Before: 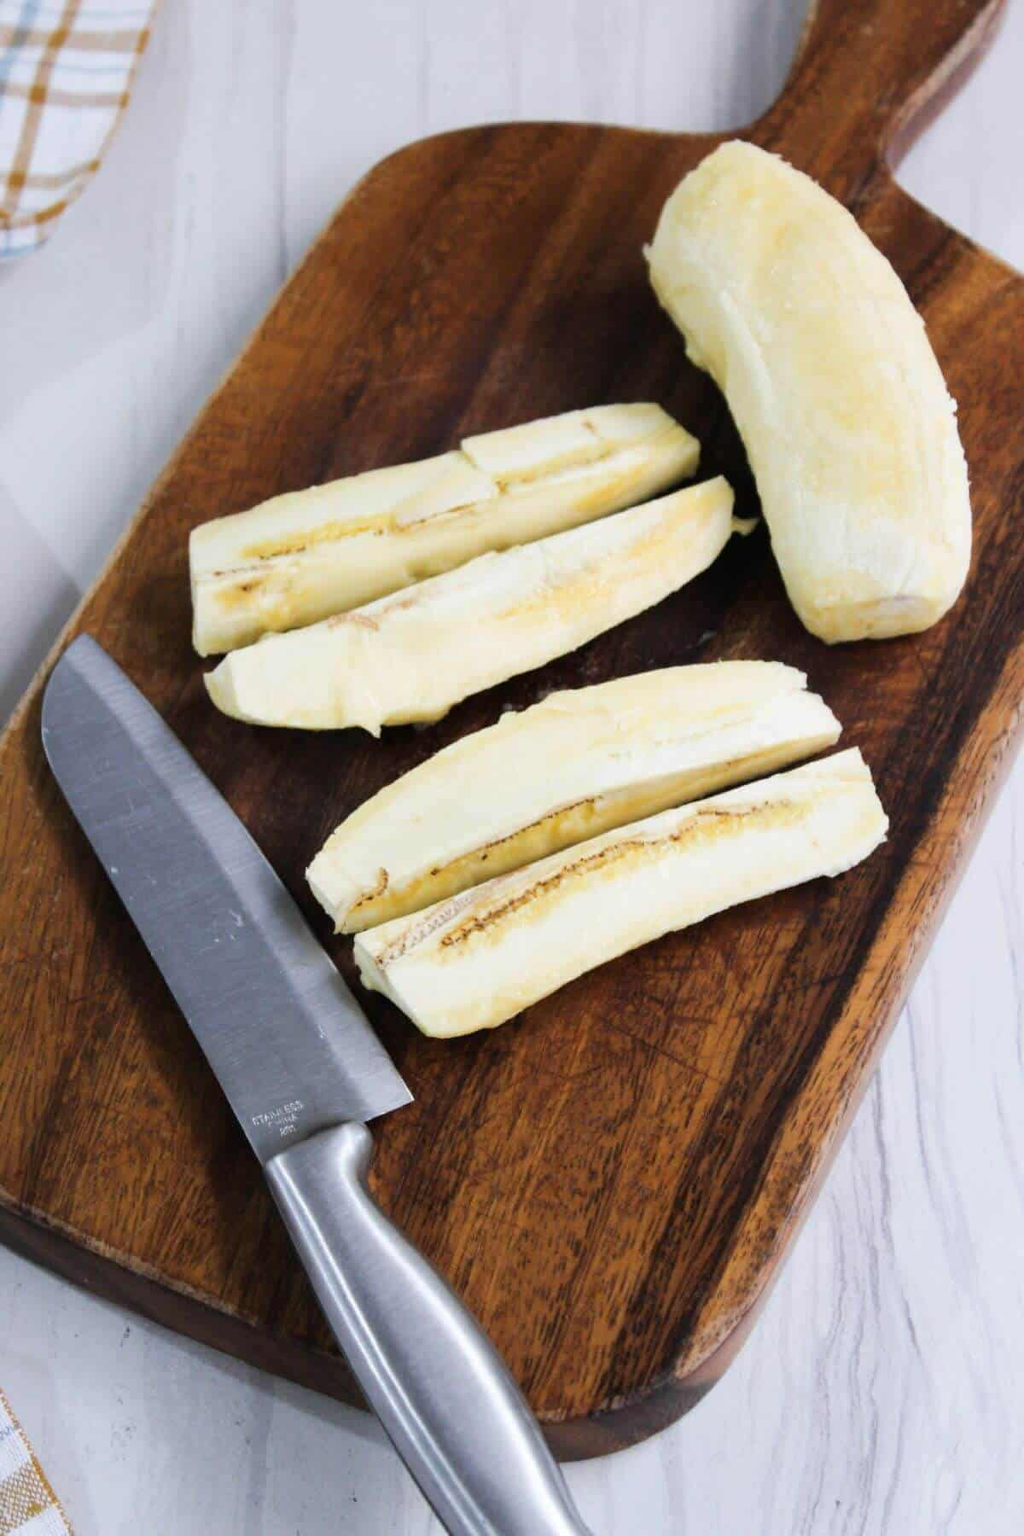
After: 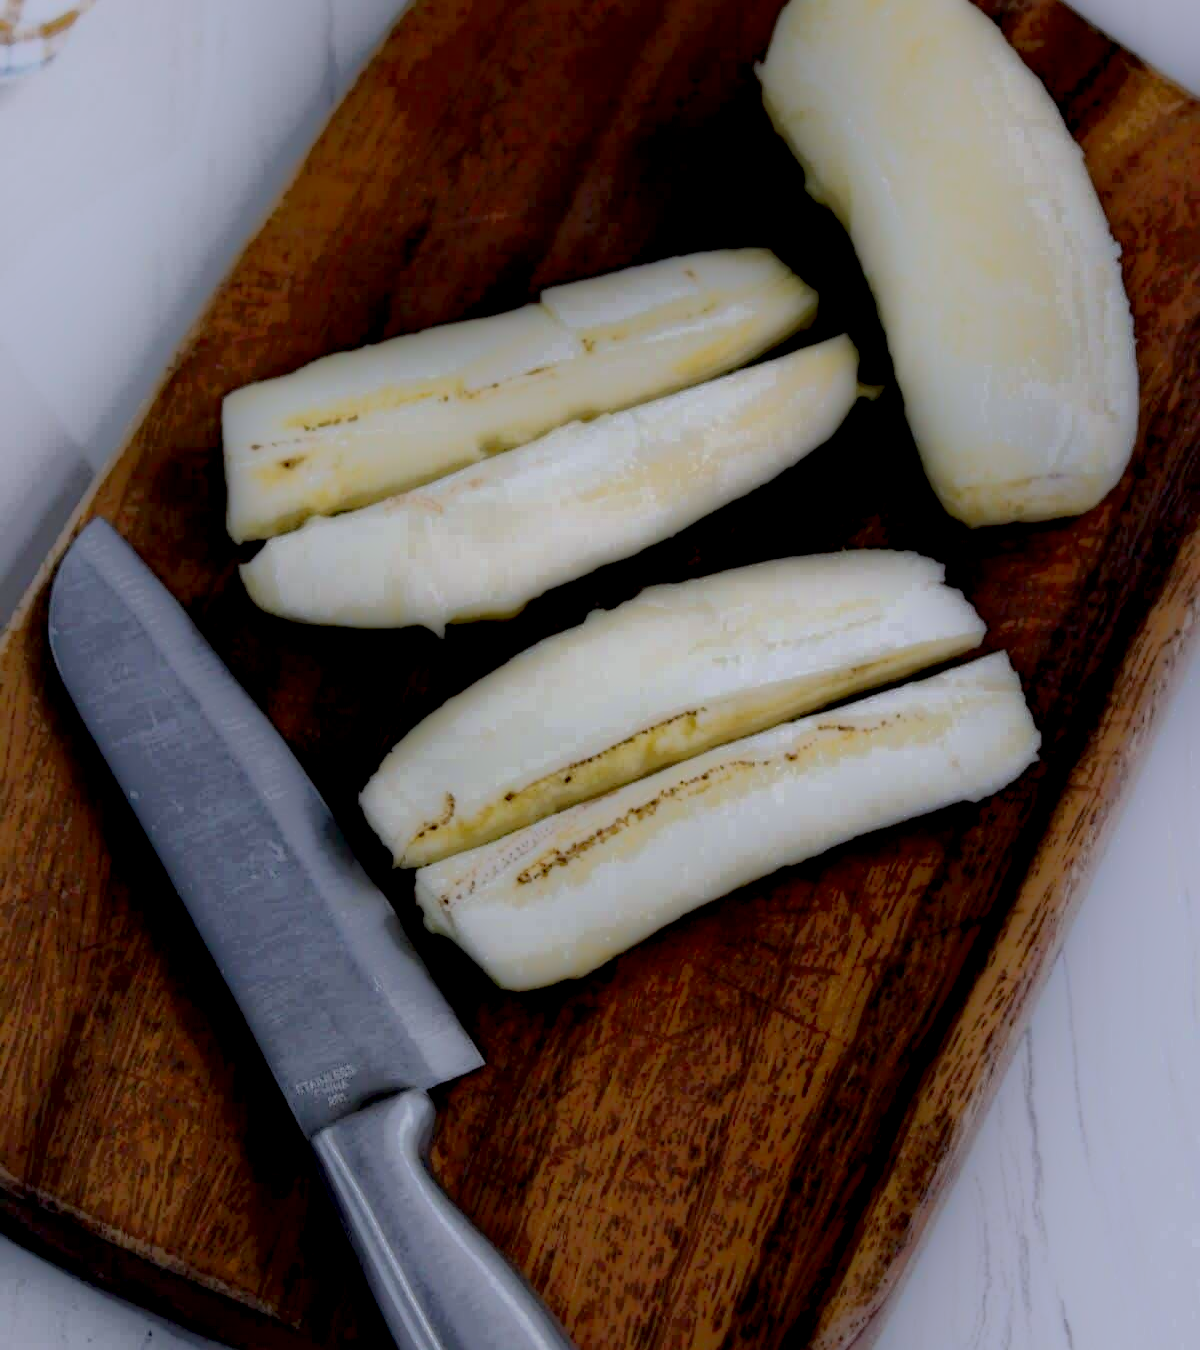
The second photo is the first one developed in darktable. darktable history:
base curve: curves: ch0 [(0, 0) (0.158, 0.273) (0.879, 0.895) (1, 1)], preserve colors none
white balance: emerald 1
local contrast: highlights 0%, shadows 198%, detail 164%, midtone range 0.001
color calibration: illuminant as shot in camera, x 0.358, y 0.373, temperature 4628.91 K
crop and rotate: top 12.5%, bottom 12.5%
